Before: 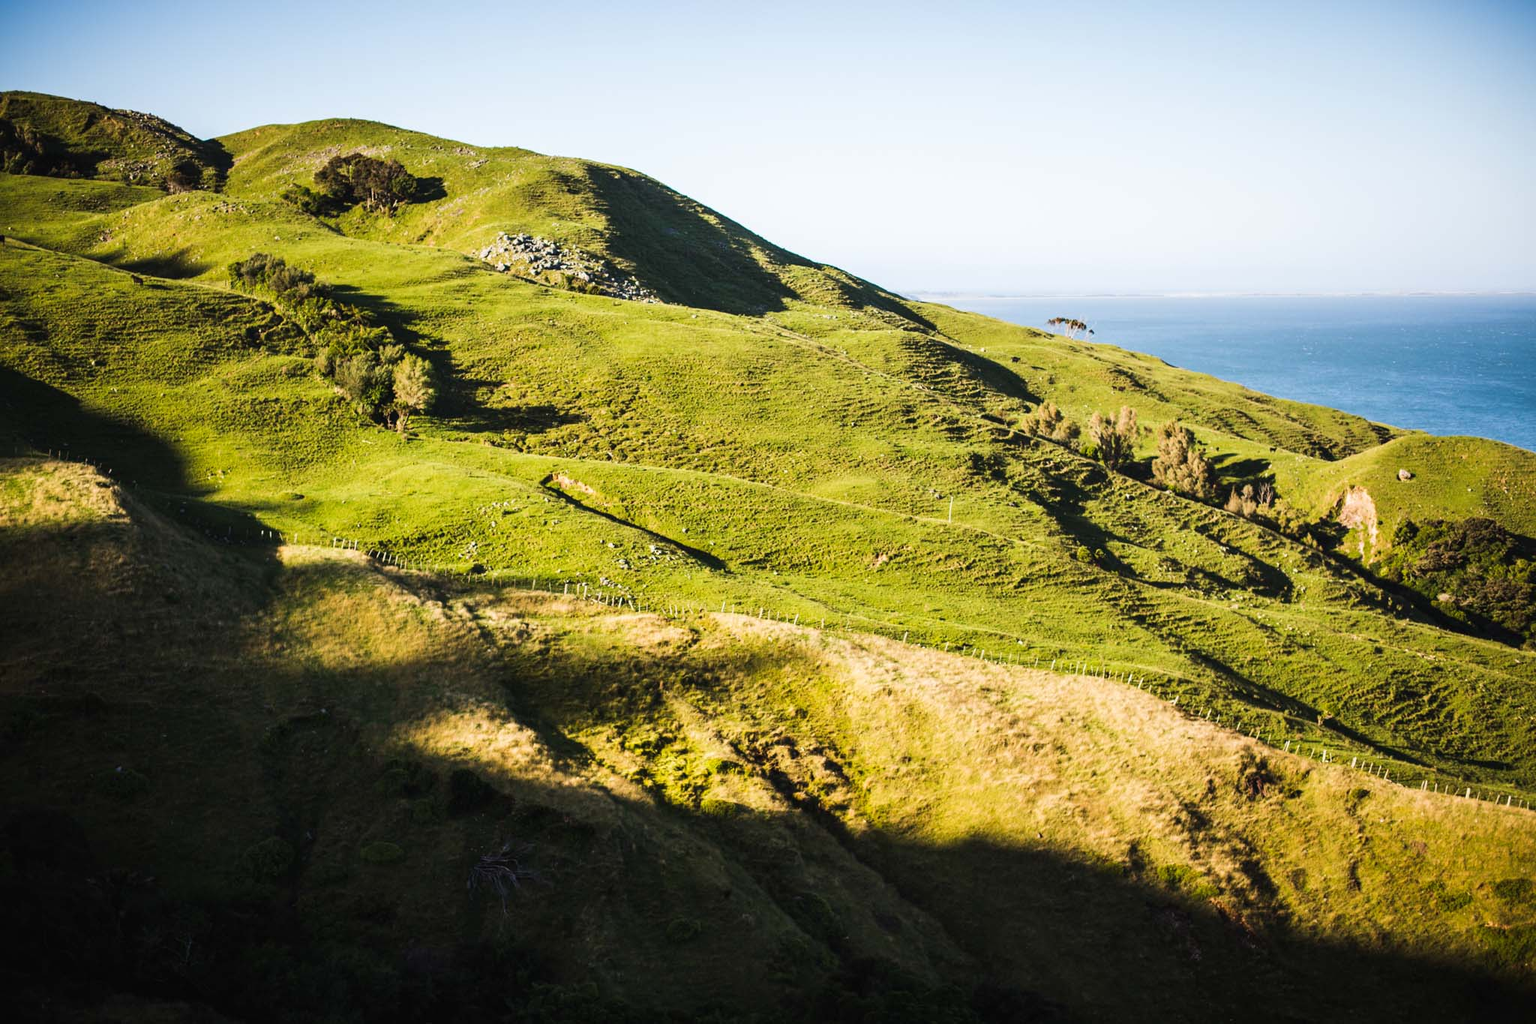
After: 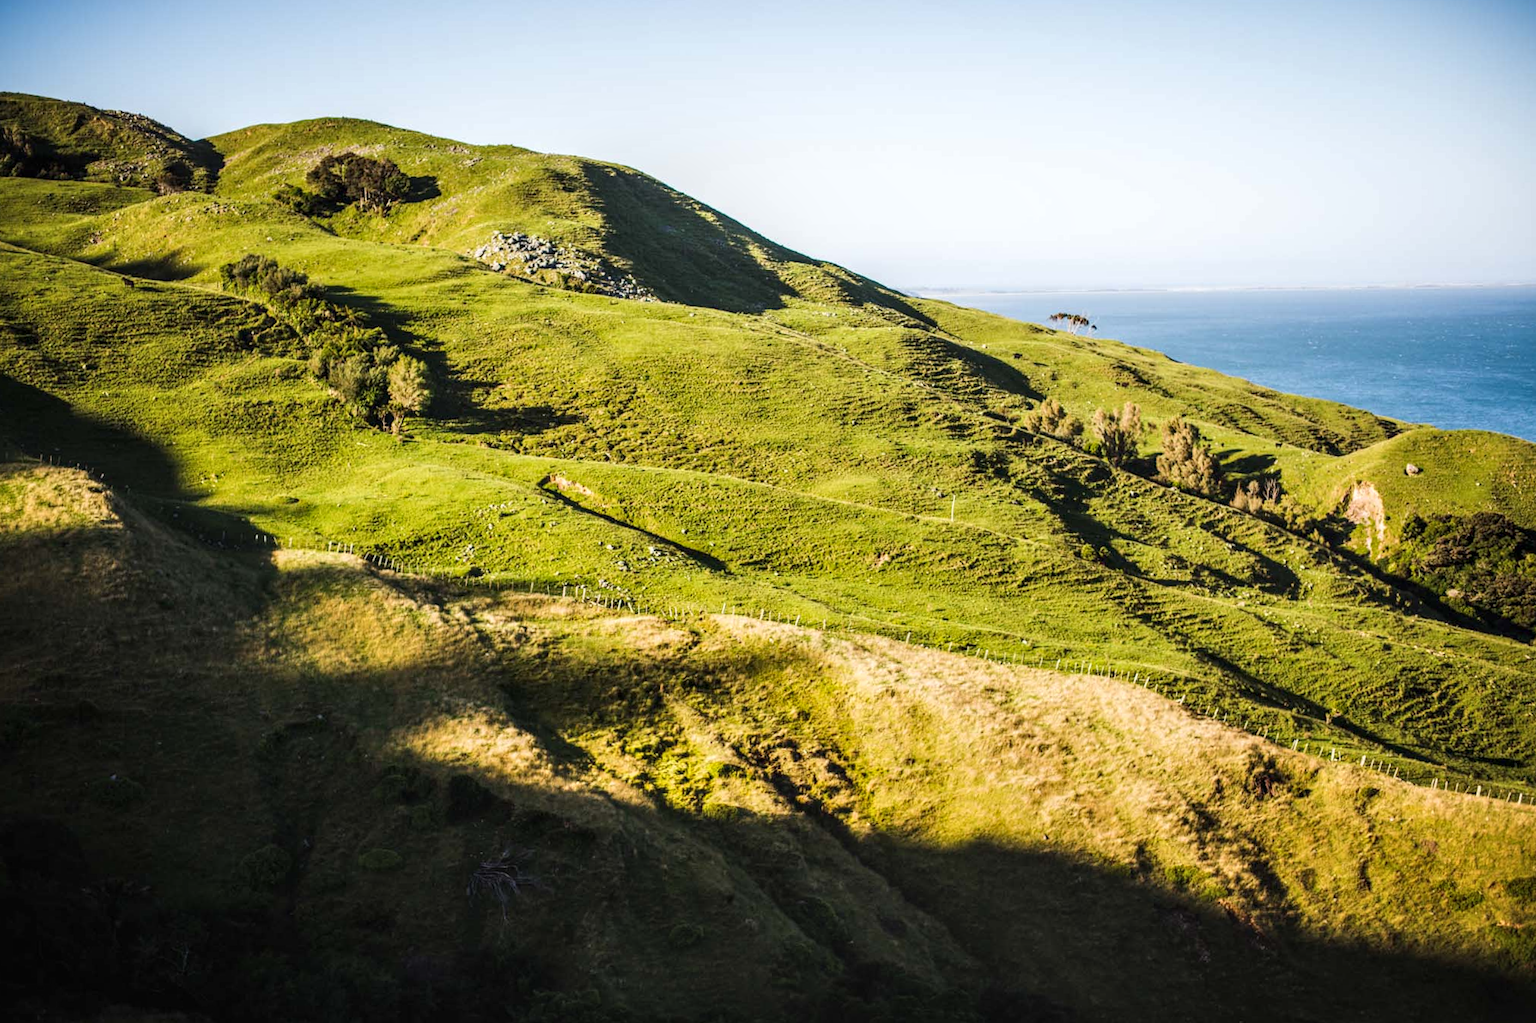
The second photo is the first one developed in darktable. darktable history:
rotate and perspective: rotation -0.45°, automatic cropping original format, crop left 0.008, crop right 0.992, crop top 0.012, crop bottom 0.988
local contrast: on, module defaults
